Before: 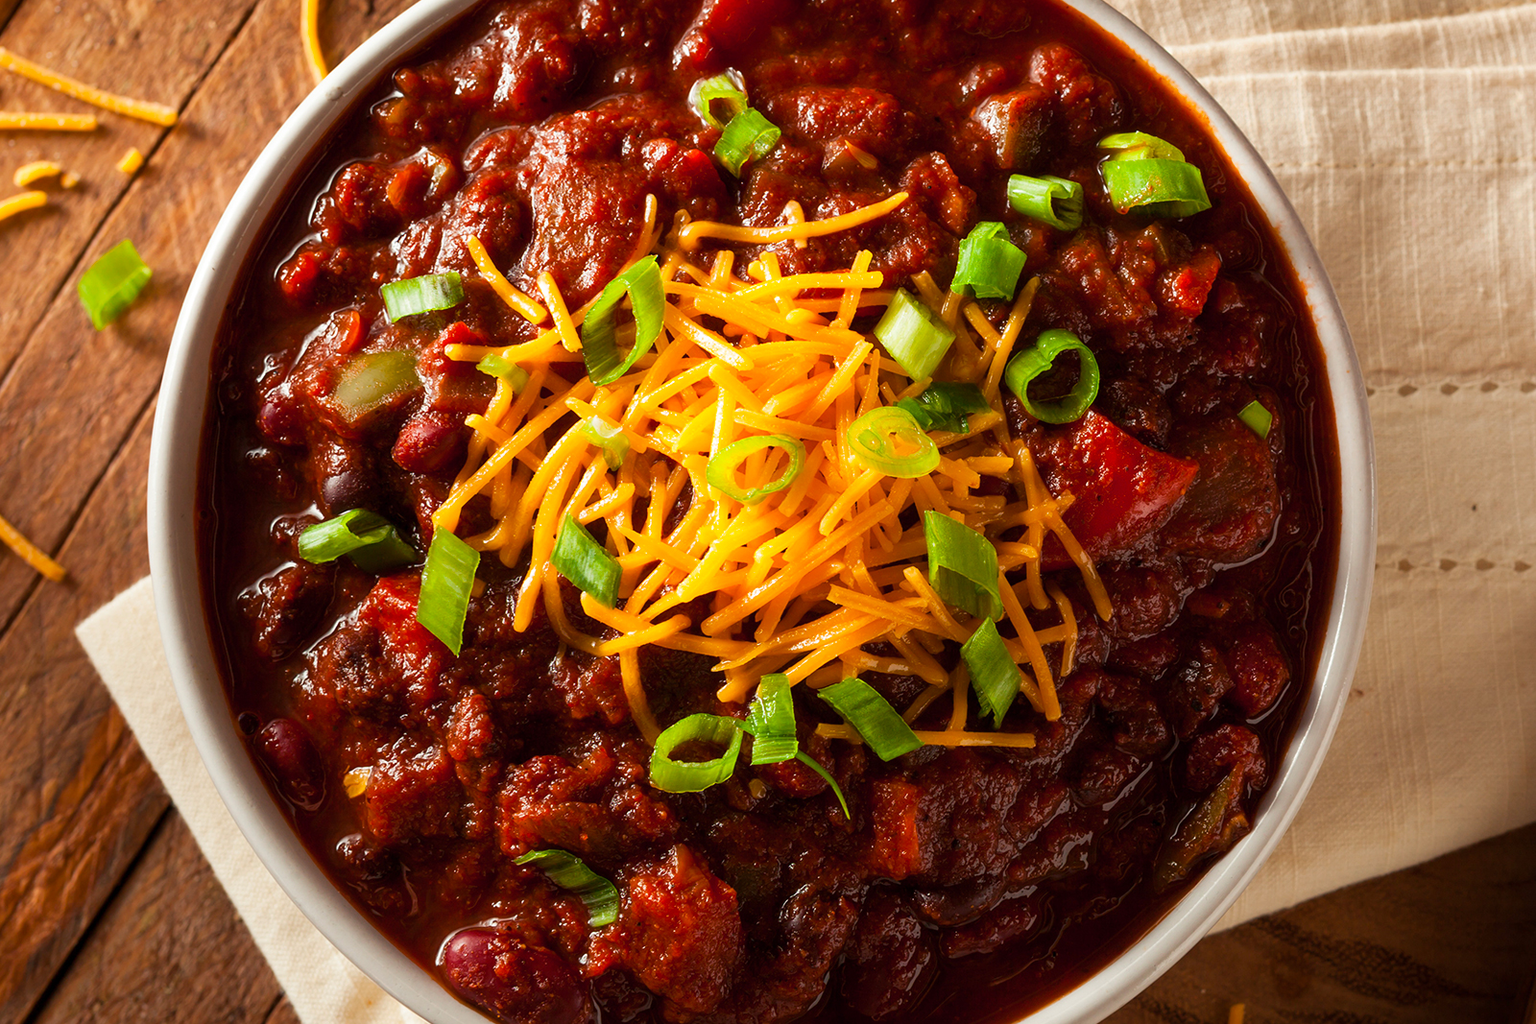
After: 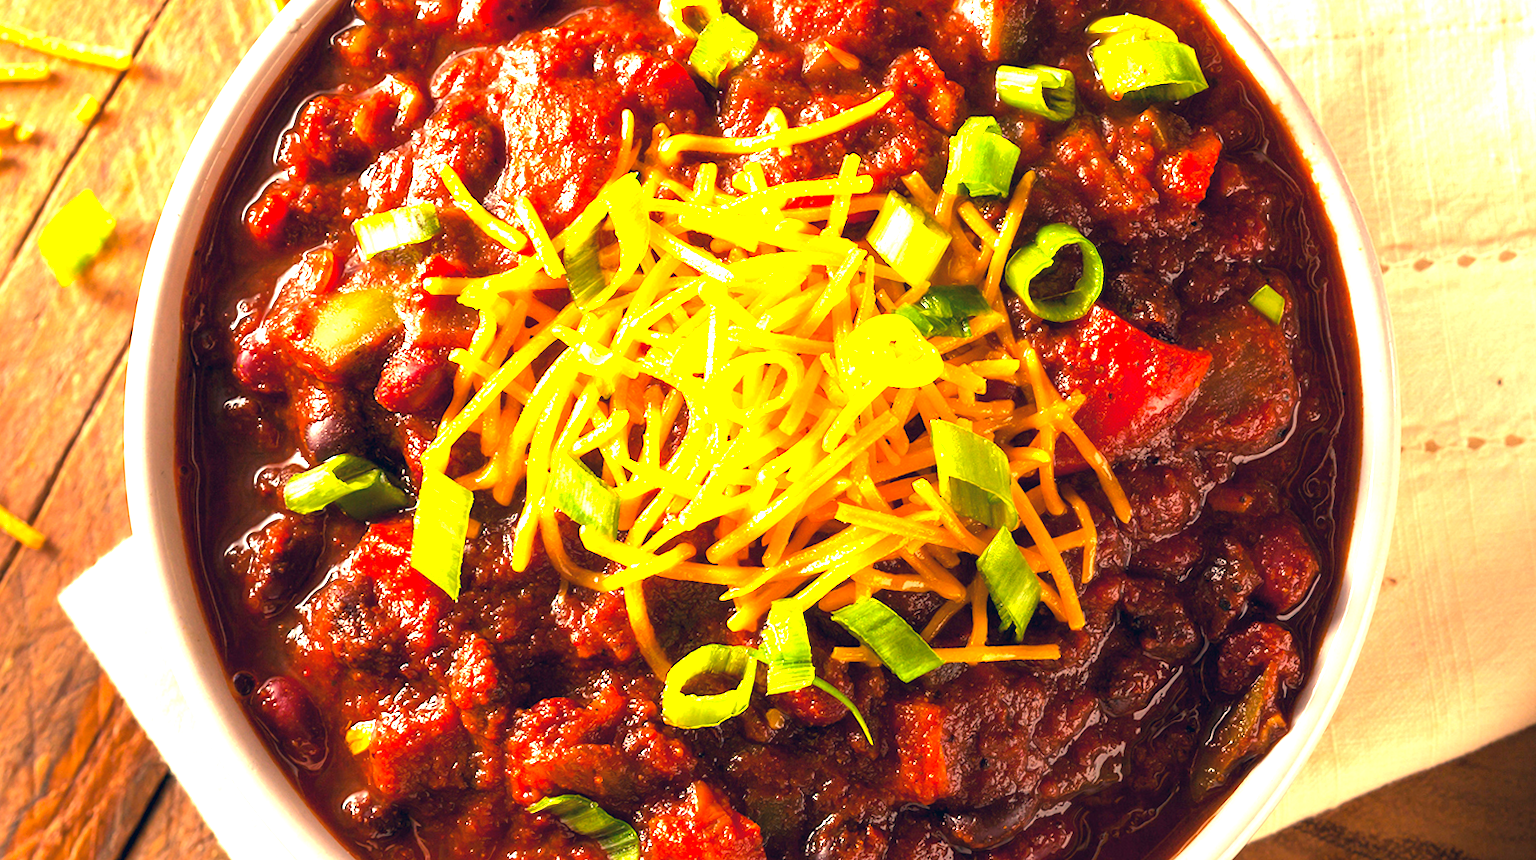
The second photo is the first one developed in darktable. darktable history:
crop and rotate: top 5.609%, bottom 5.609%
color correction: highlights a* 10.32, highlights b* 14.66, shadows a* -9.59, shadows b* -15.02
rotate and perspective: rotation -3.52°, crop left 0.036, crop right 0.964, crop top 0.081, crop bottom 0.919
exposure: black level correction 0, exposure 1.9 EV, compensate highlight preservation false
